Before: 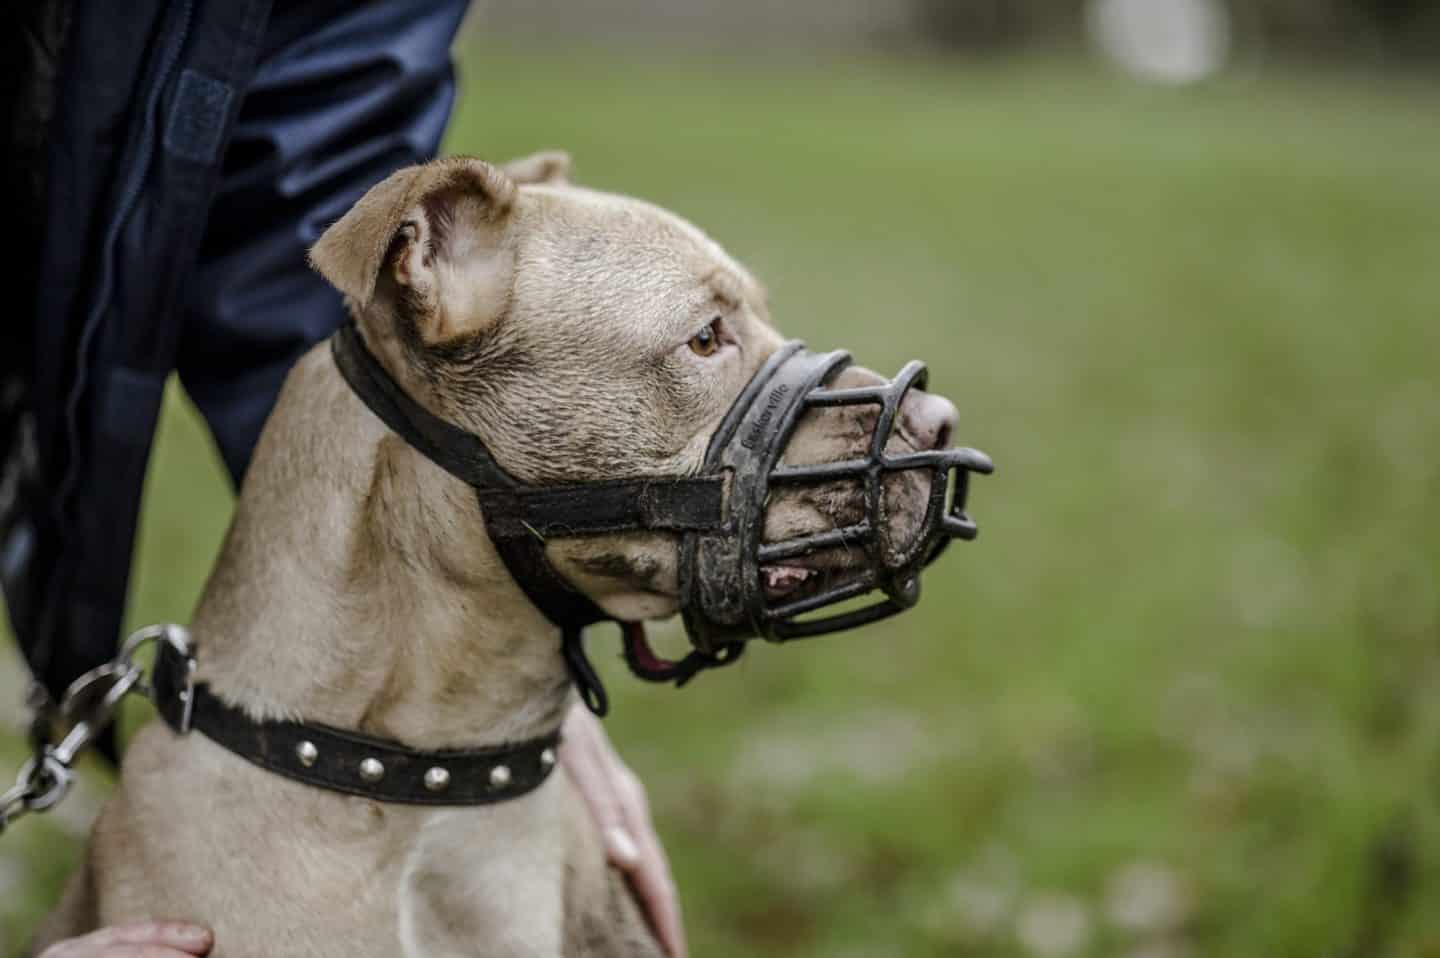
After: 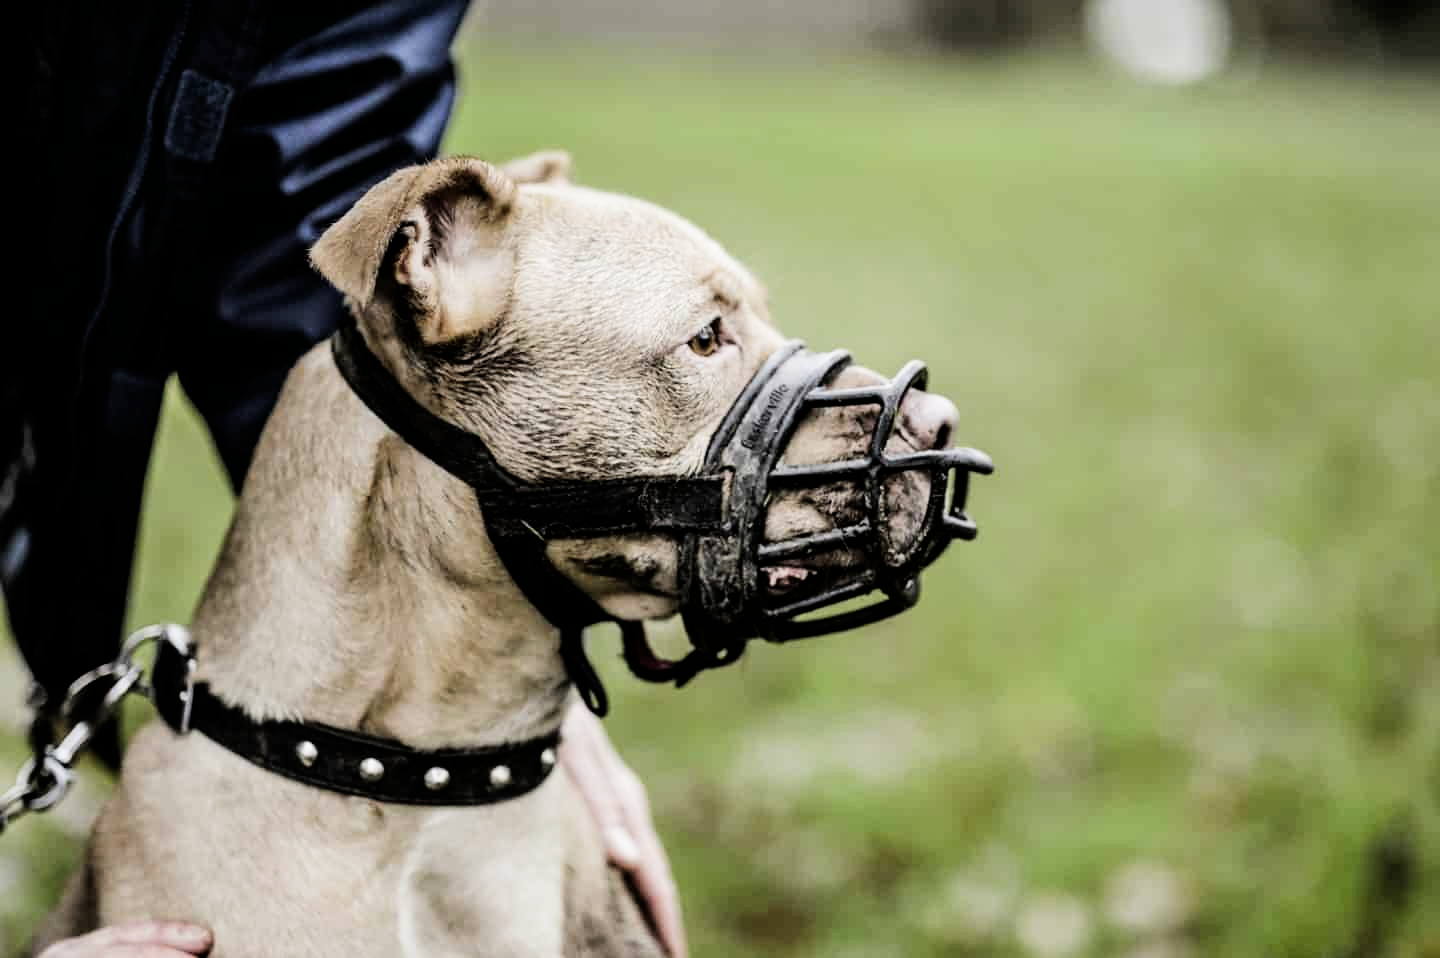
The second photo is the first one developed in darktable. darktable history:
exposure: exposure 0.64 EV, compensate exposure bias true, compensate highlight preservation false
filmic rgb: black relative exposure -5.05 EV, white relative exposure 3.51 EV, hardness 3.16, contrast 1.491, highlights saturation mix -49.65%, iterations of high-quality reconstruction 0
